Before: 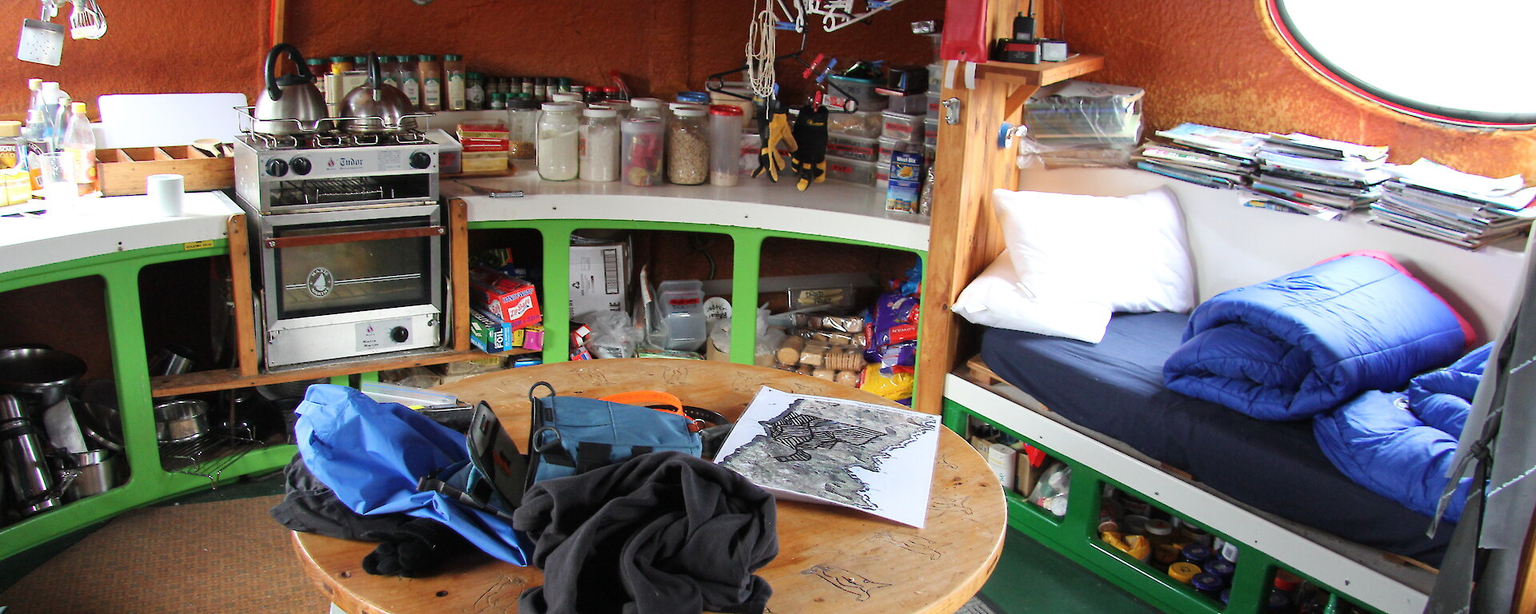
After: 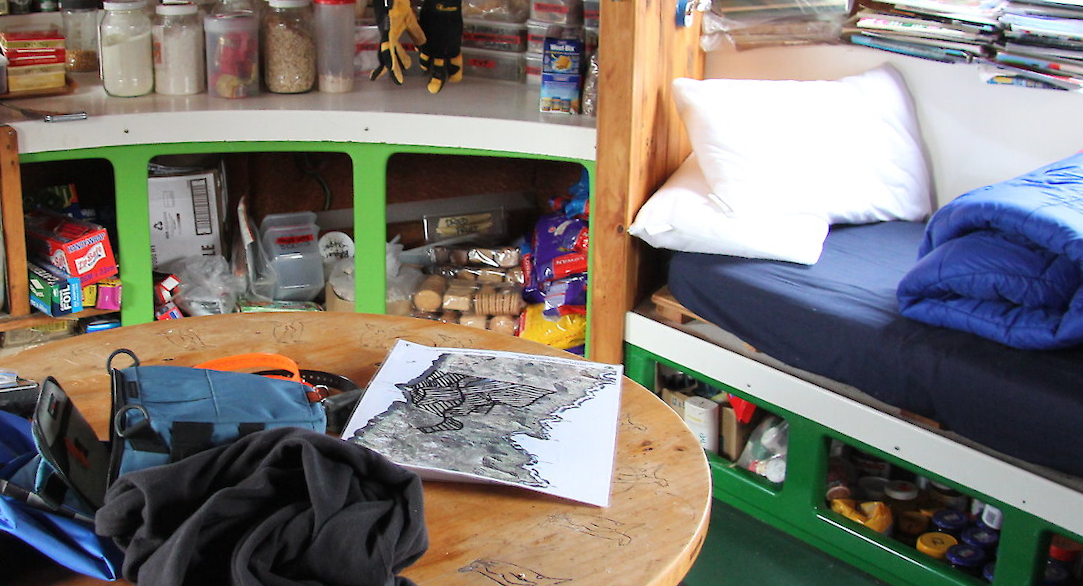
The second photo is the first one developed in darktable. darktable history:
crop and rotate: left 28.256%, top 17.734%, right 12.656%, bottom 3.573%
rotate and perspective: rotation -3°, crop left 0.031, crop right 0.968, crop top 0.07, crop bottom 0.93
